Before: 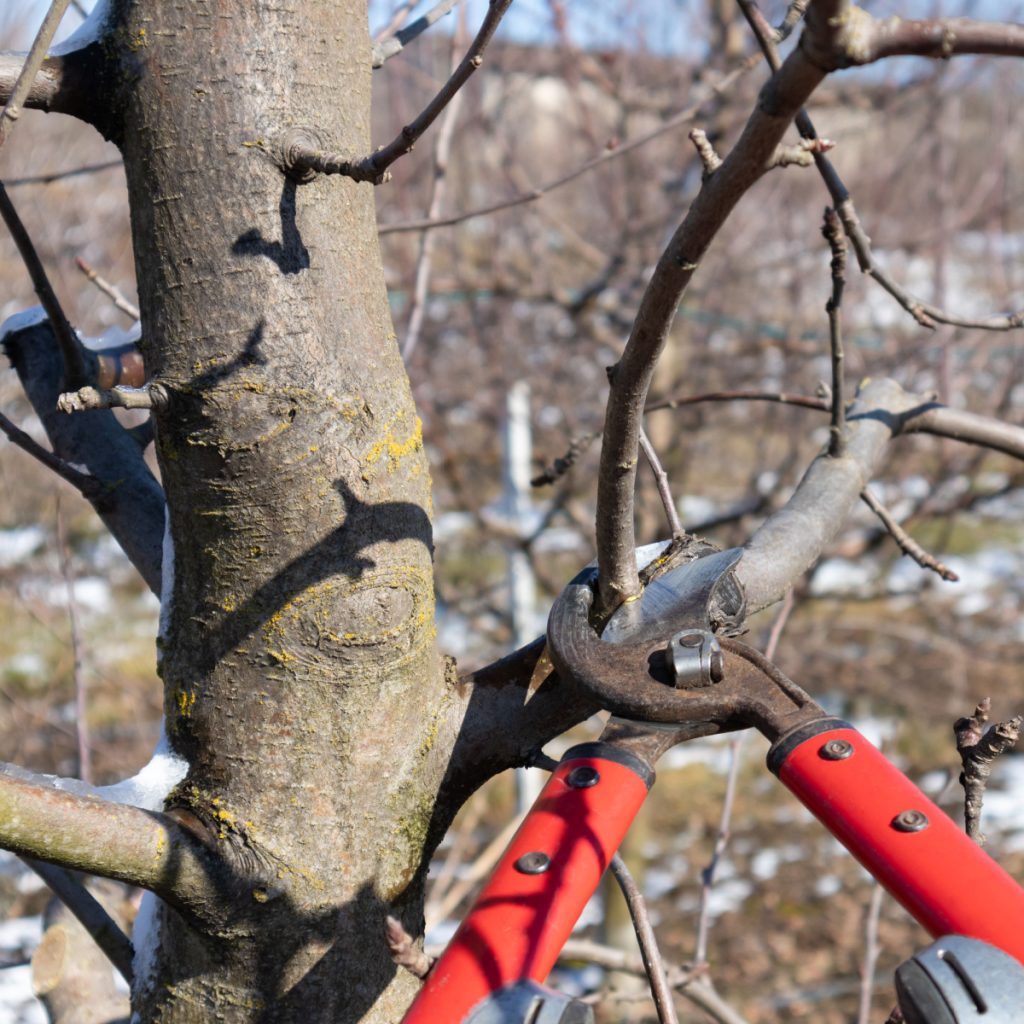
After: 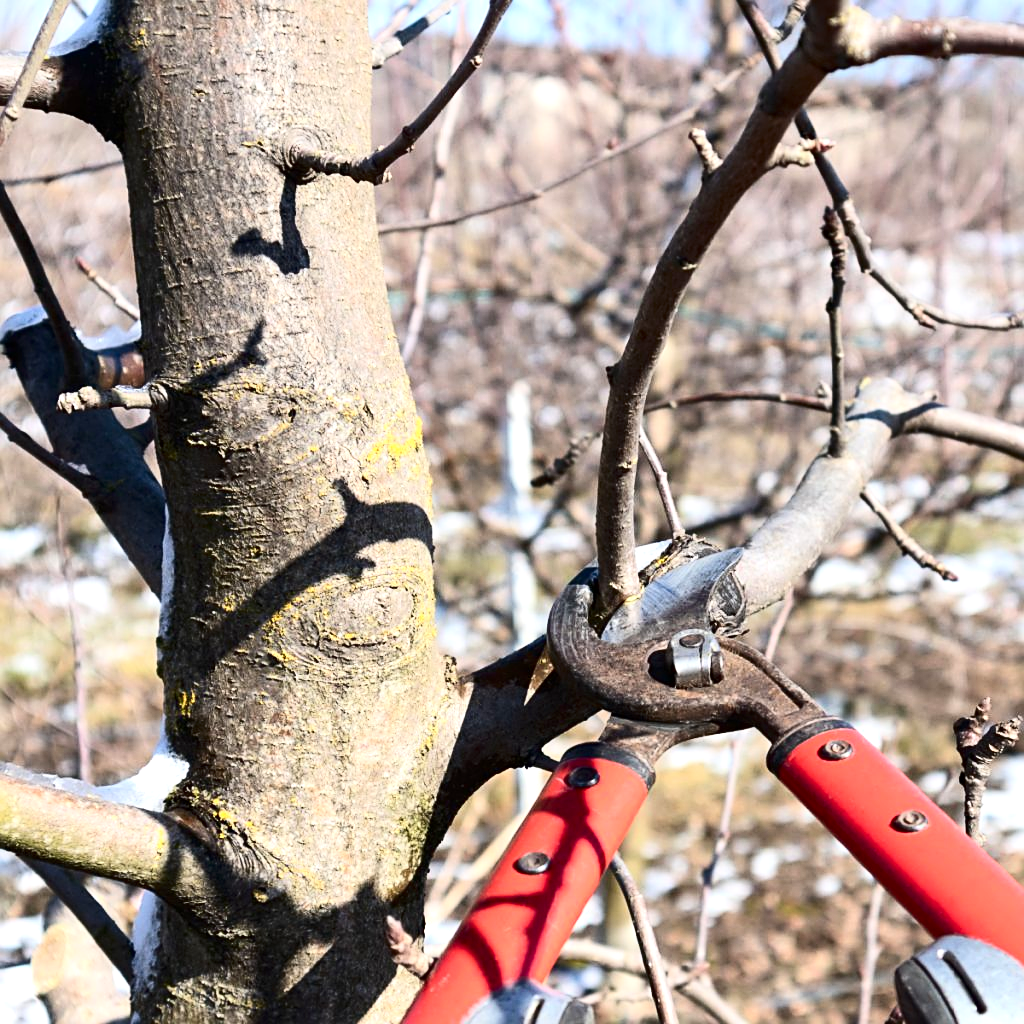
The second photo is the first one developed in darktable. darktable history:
exposure: exposure 0.551 EV, compensate highlight preservation false
sharpen: on, module defaults
contrast brightness saturation: contrast 0.273
